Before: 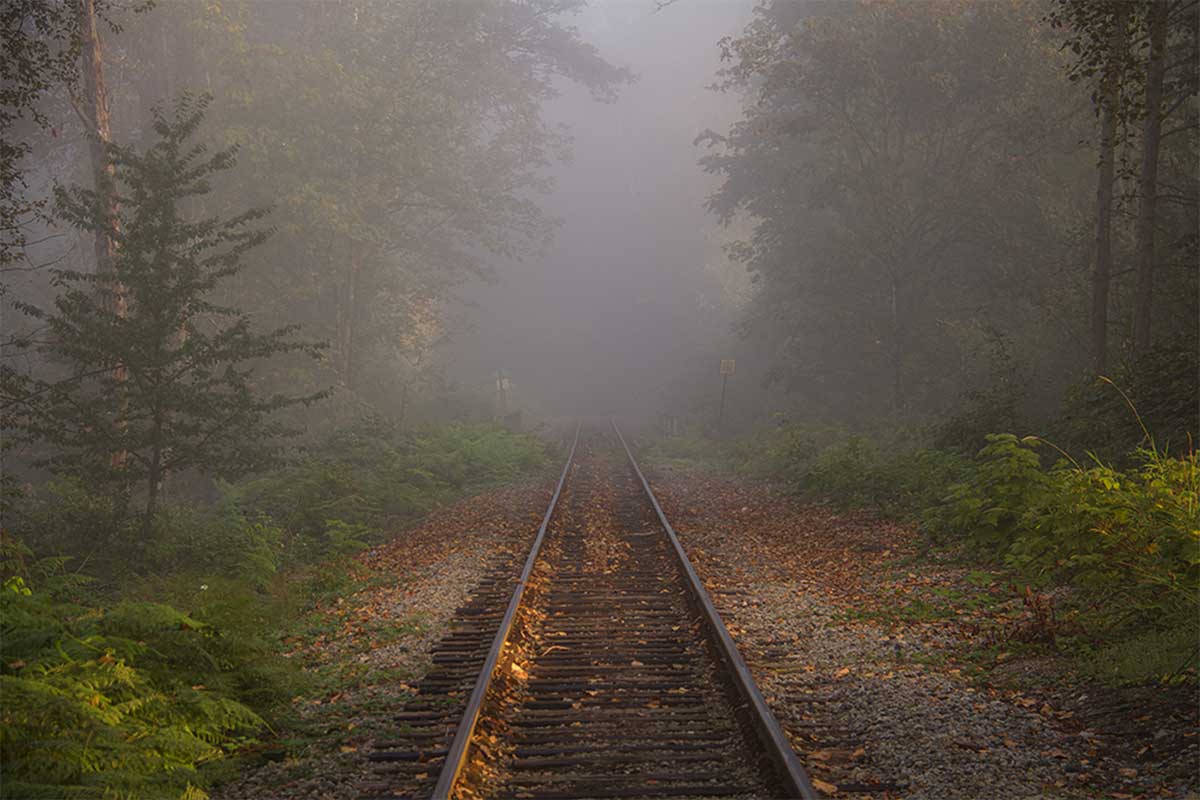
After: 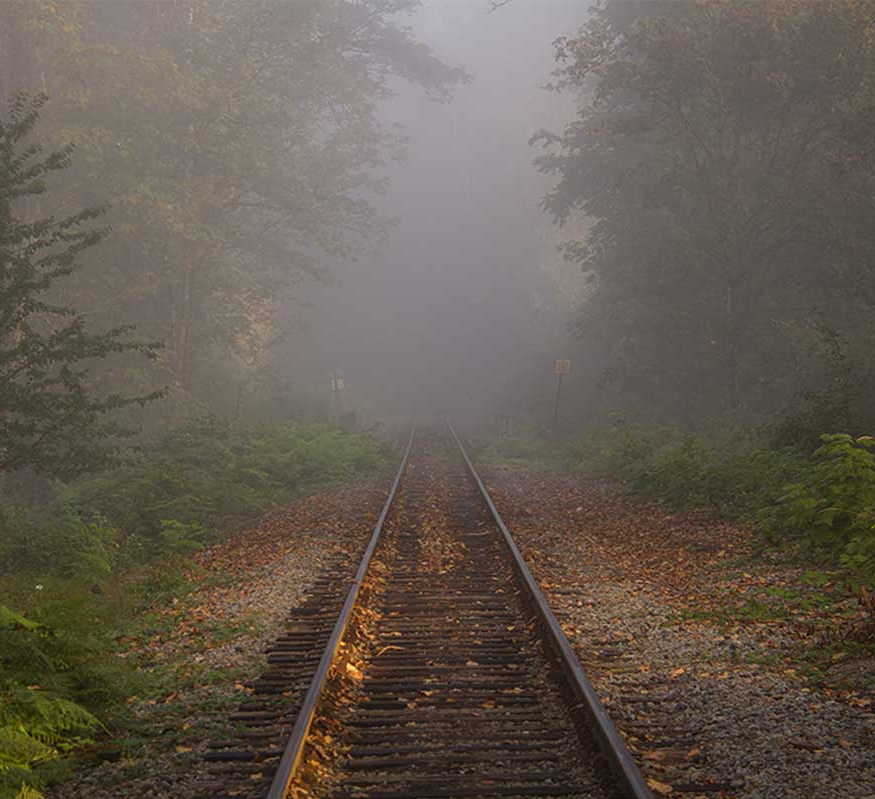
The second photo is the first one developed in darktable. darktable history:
crop: left 13.805%, right 13.264%
